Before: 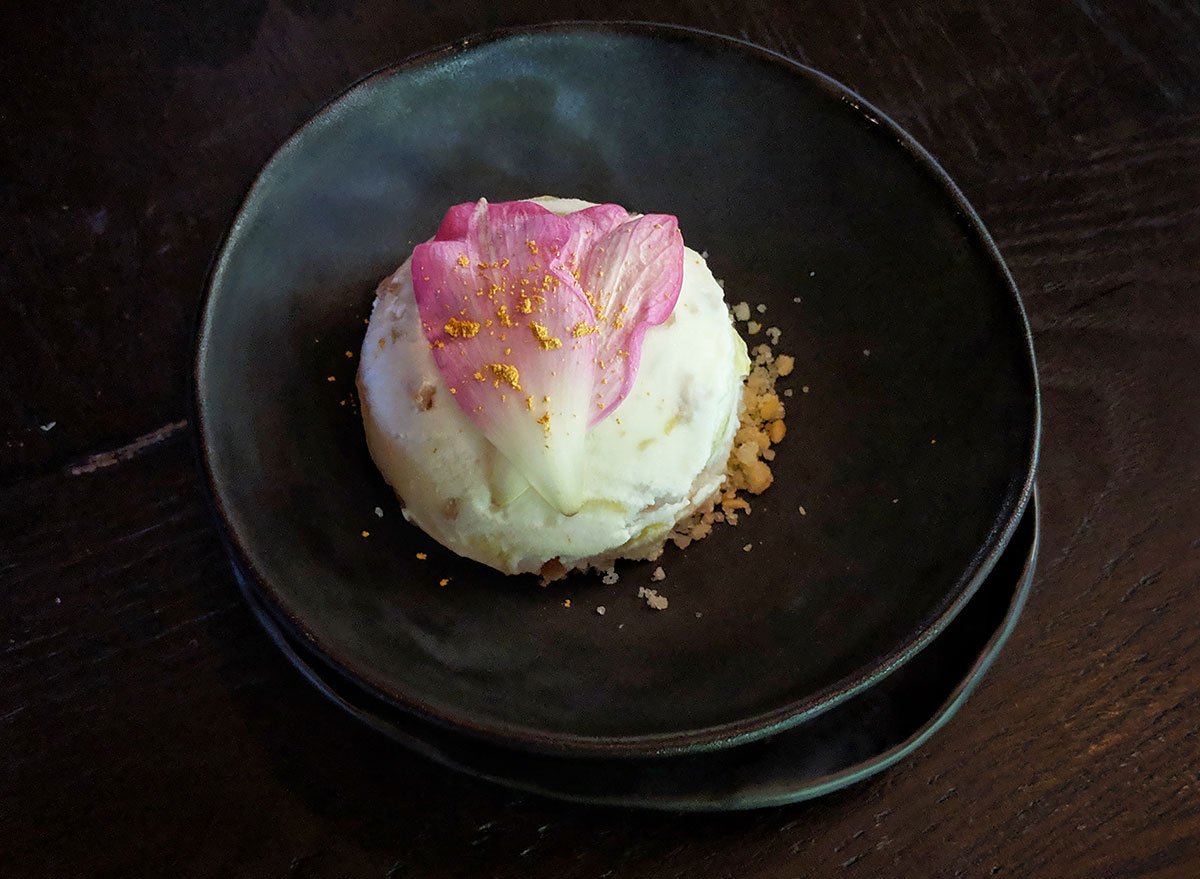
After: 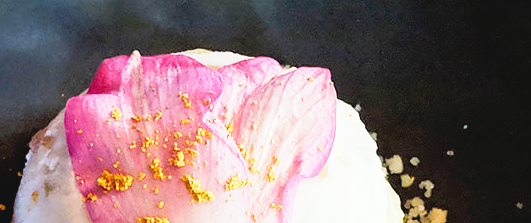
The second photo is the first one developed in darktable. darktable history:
exposure: black level correction 0, exposure 0.59 EV, compensate highlight preservation false
tone curve: curves: ch0 [(0, 0.049) (0.113, 0.084) (0.285, 0.301) (0.673, 0.796) (0.845, 0.932) (0.994, 0.971)]; ch1 [(0, 0) (0.456, 0.424) (0.498, 0.5) (0.57, 0.557) (0.631, 0.635) (1, 1)]; ch2 [(0, 0) (0.395, 0.398) (0.44, 0.456) (0.502, 0.507) (0.55, 0.559) (0.67, 0.702) (1, 1)], preserve colors none
crop: left 28.997%, top 16.825%, right 26.729%, bottom 57.72%
